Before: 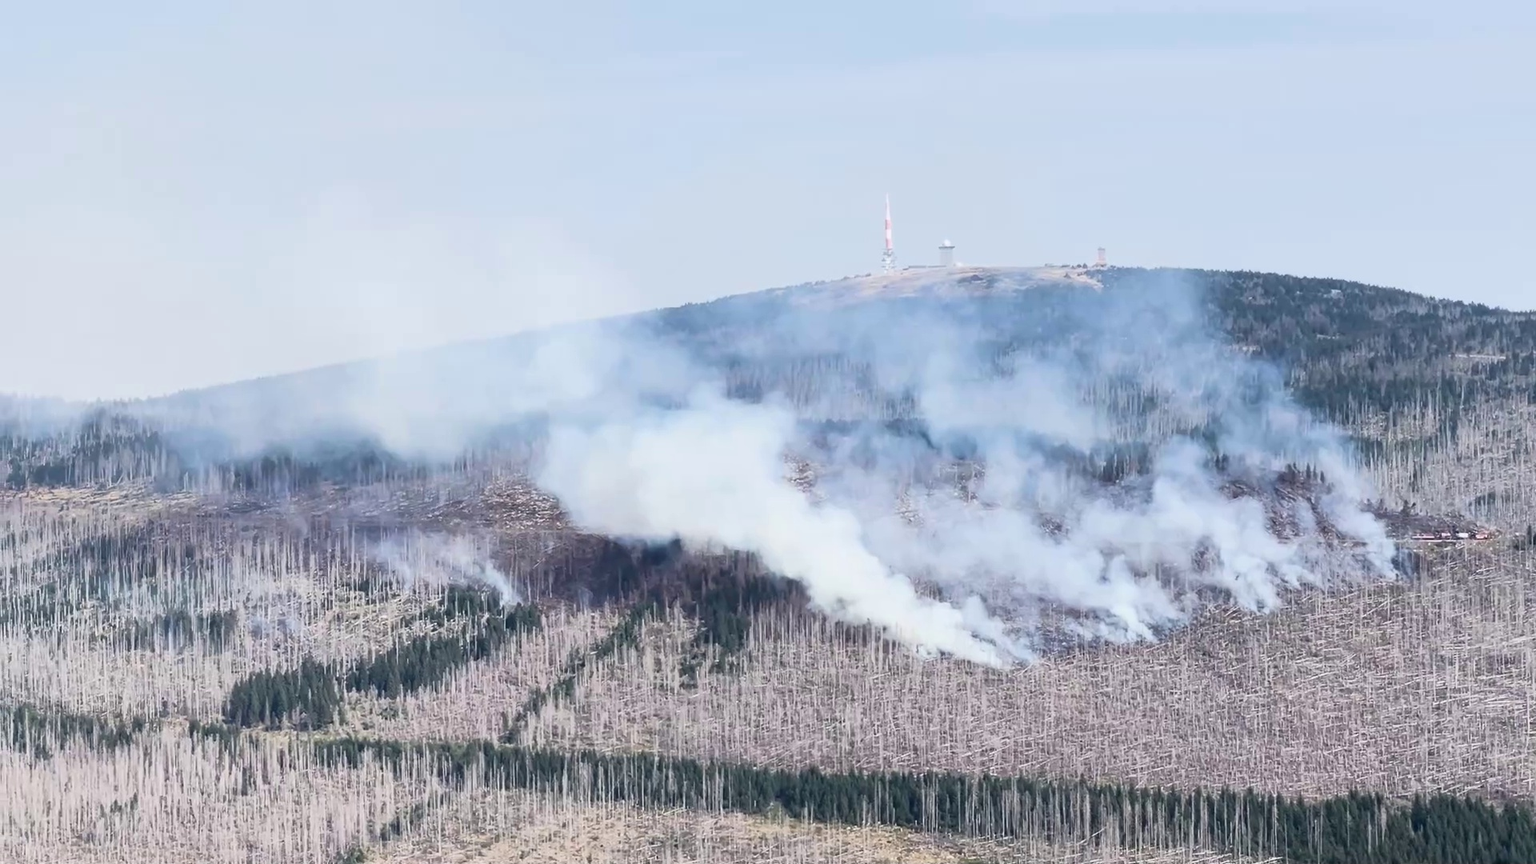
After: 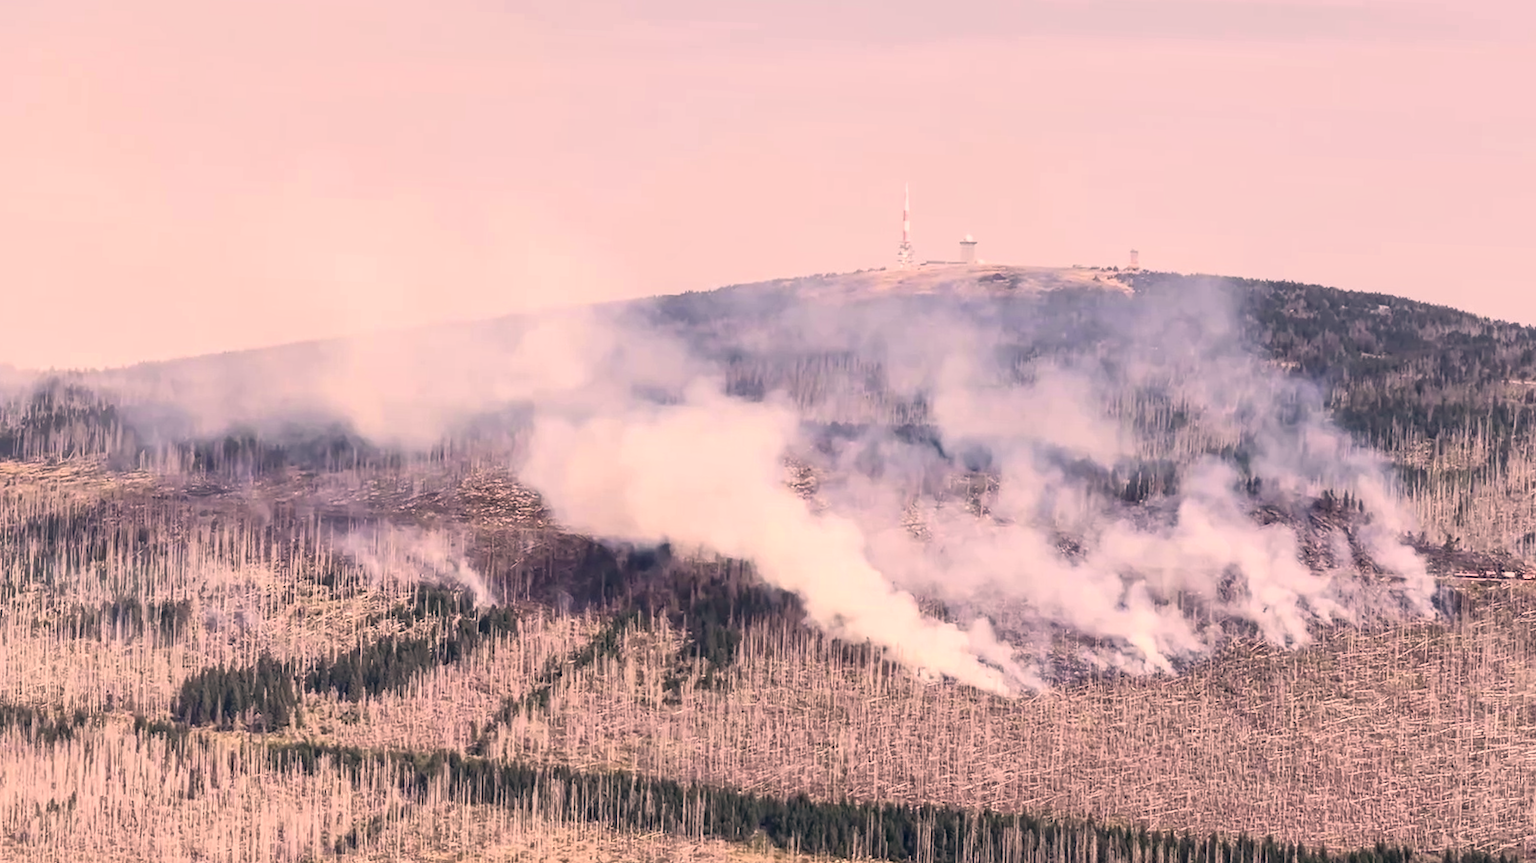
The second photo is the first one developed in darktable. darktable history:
crop and rotate: angle -2.38°
color correction: highlights a* 21.88, highlights b* 22.25
local contrast: on, module defaults
